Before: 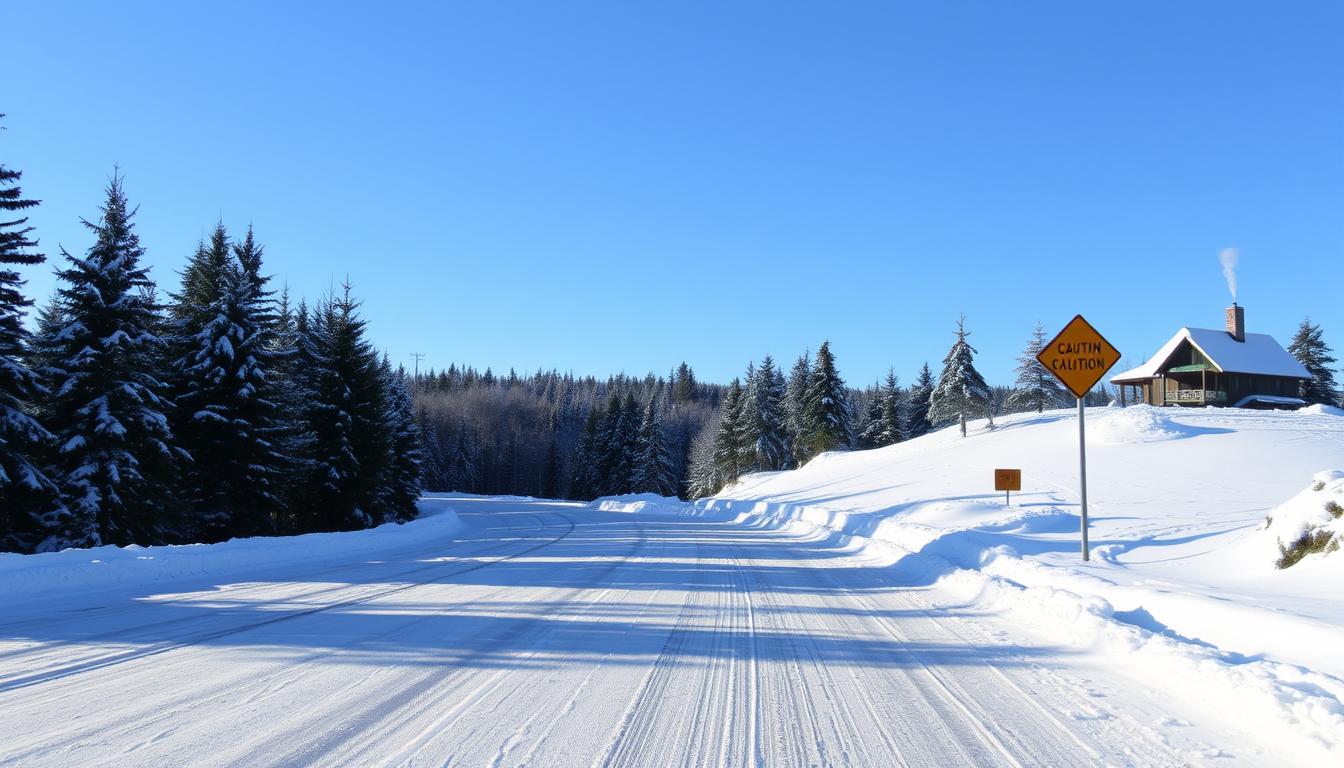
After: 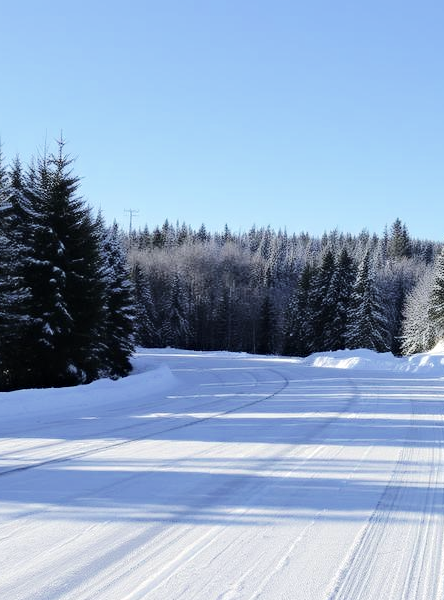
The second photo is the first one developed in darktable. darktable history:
color correction: highlights b* -0.04, saturation 0.596
crop and rotate: left 21.316%, top 18.795%, right 45.587%, bottom 2.992%
haze removal: adaptive false
tone equalizer: -7 EV 0.164 EV, -6 EV 0.575 EV, -5 EV 1.17 EV, -4 EV 1.29 EV, -3 EV 1.13 EV, -2 EV 0.6 EV, -1 EV 0.158 EV, edges refinement/feathering 500, mask exposure compensation -1.57 EV, preserve details no
